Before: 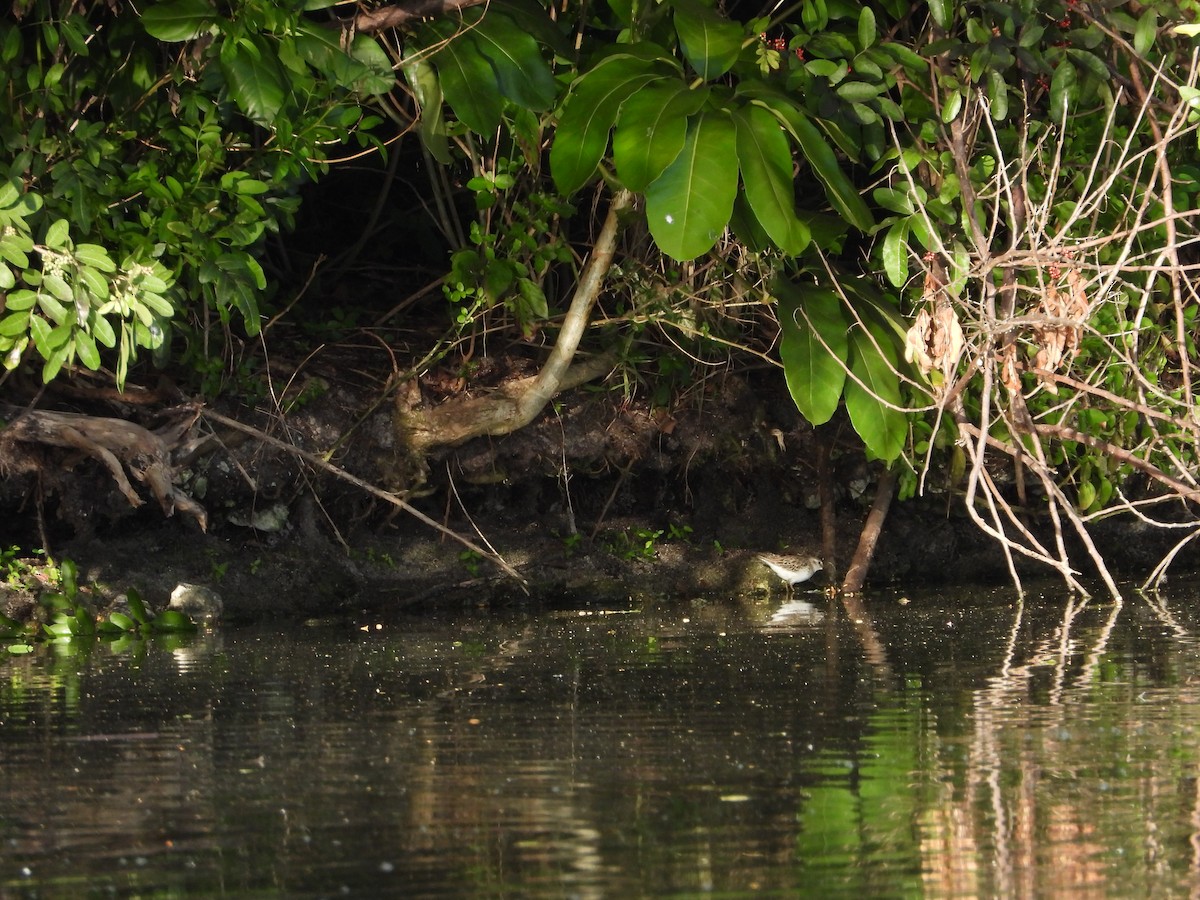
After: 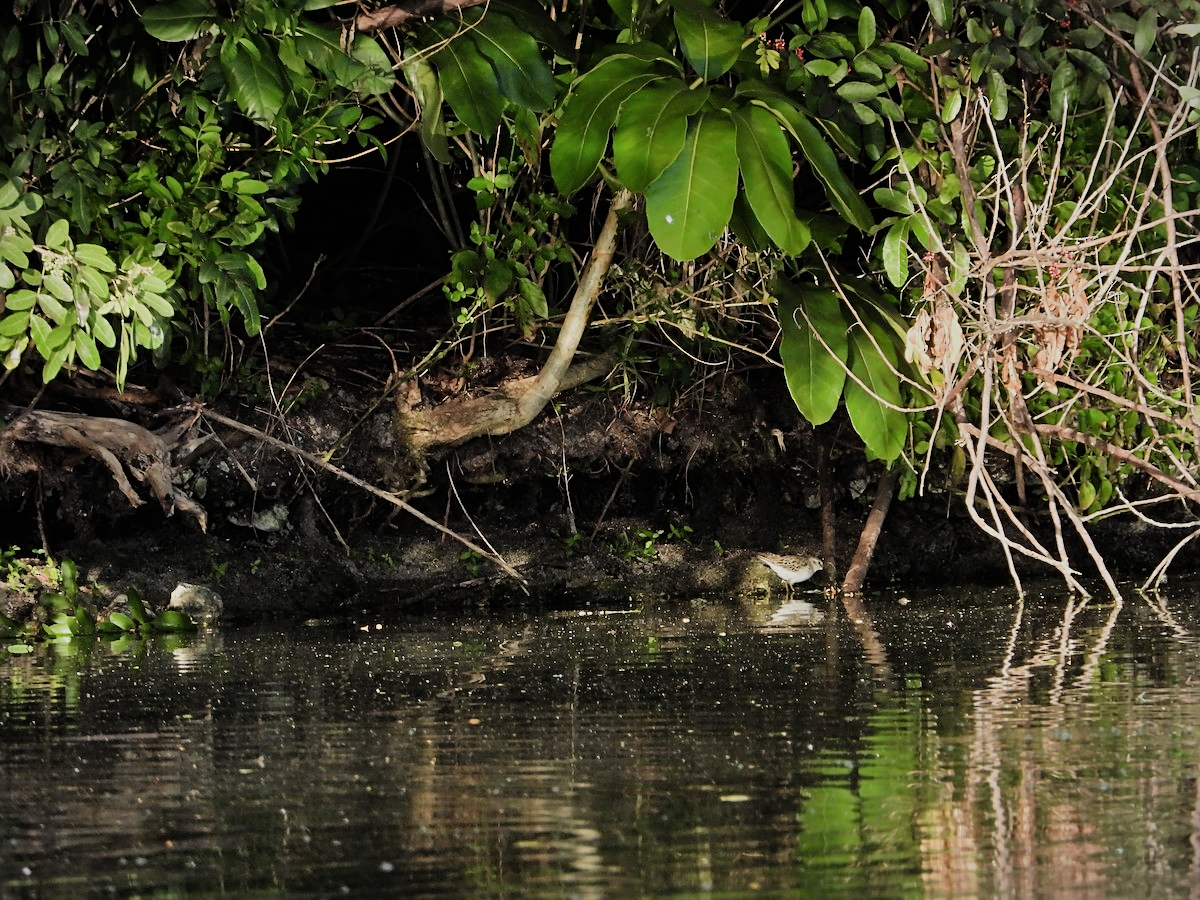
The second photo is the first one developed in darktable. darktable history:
filmic rgb: black relative exposure -7.65 EV, white relative exposure 4.56 EV, hardness 3.61
vignetting: fall-off start 97.2%, width/height ratio 1.182, unbound false
sharpen: on, module defaults
shadows and highlights: shadows 31.43, highlights 0.137, soften with gaussian
